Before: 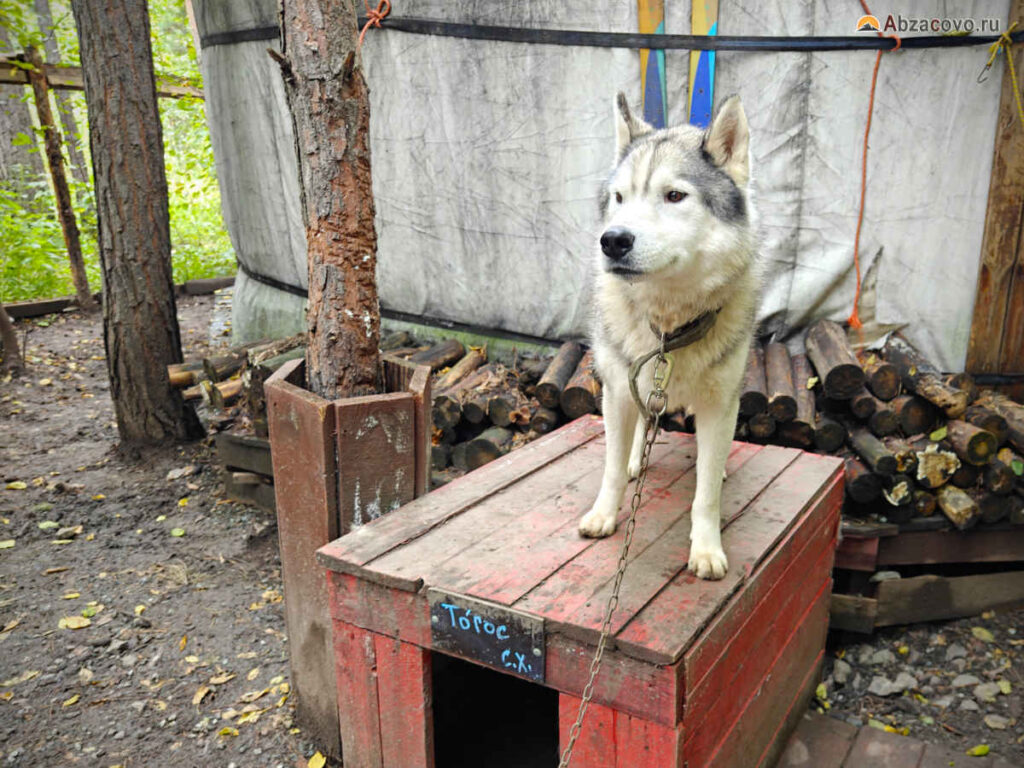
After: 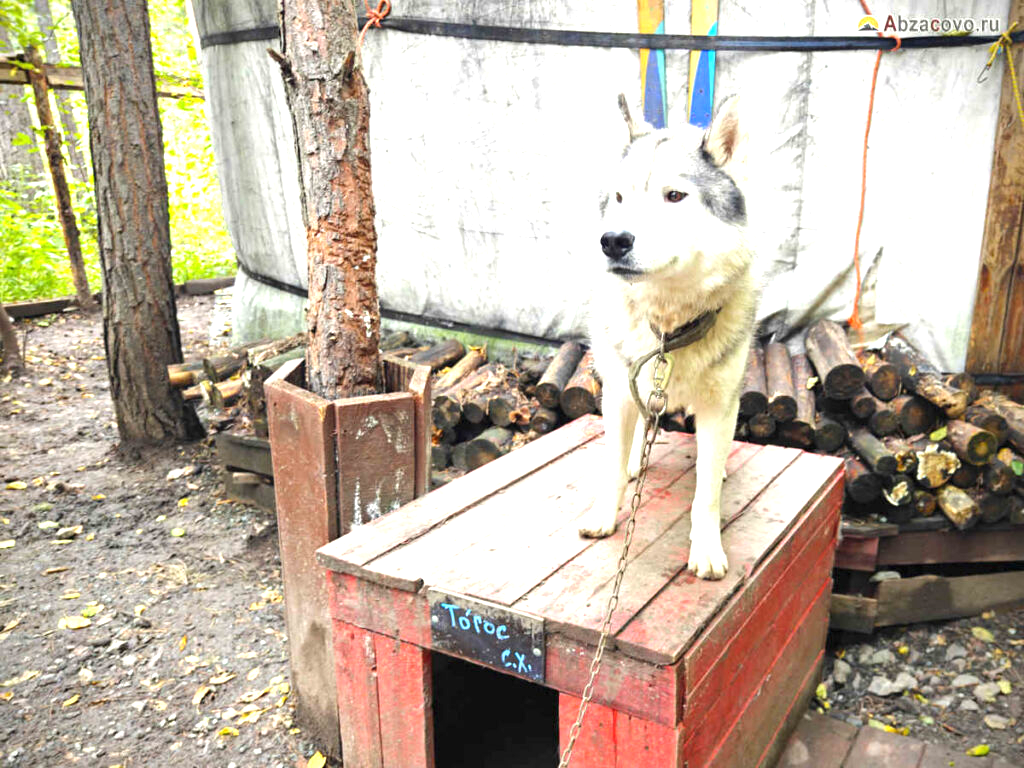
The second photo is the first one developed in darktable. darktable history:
exposure: black level correction 0, exposure 1.19 EV, compensate highlight preservation false
tone equalizer: edges refinement/feathering 500, mask exposure compensation -1.57 EV, preserve details no
